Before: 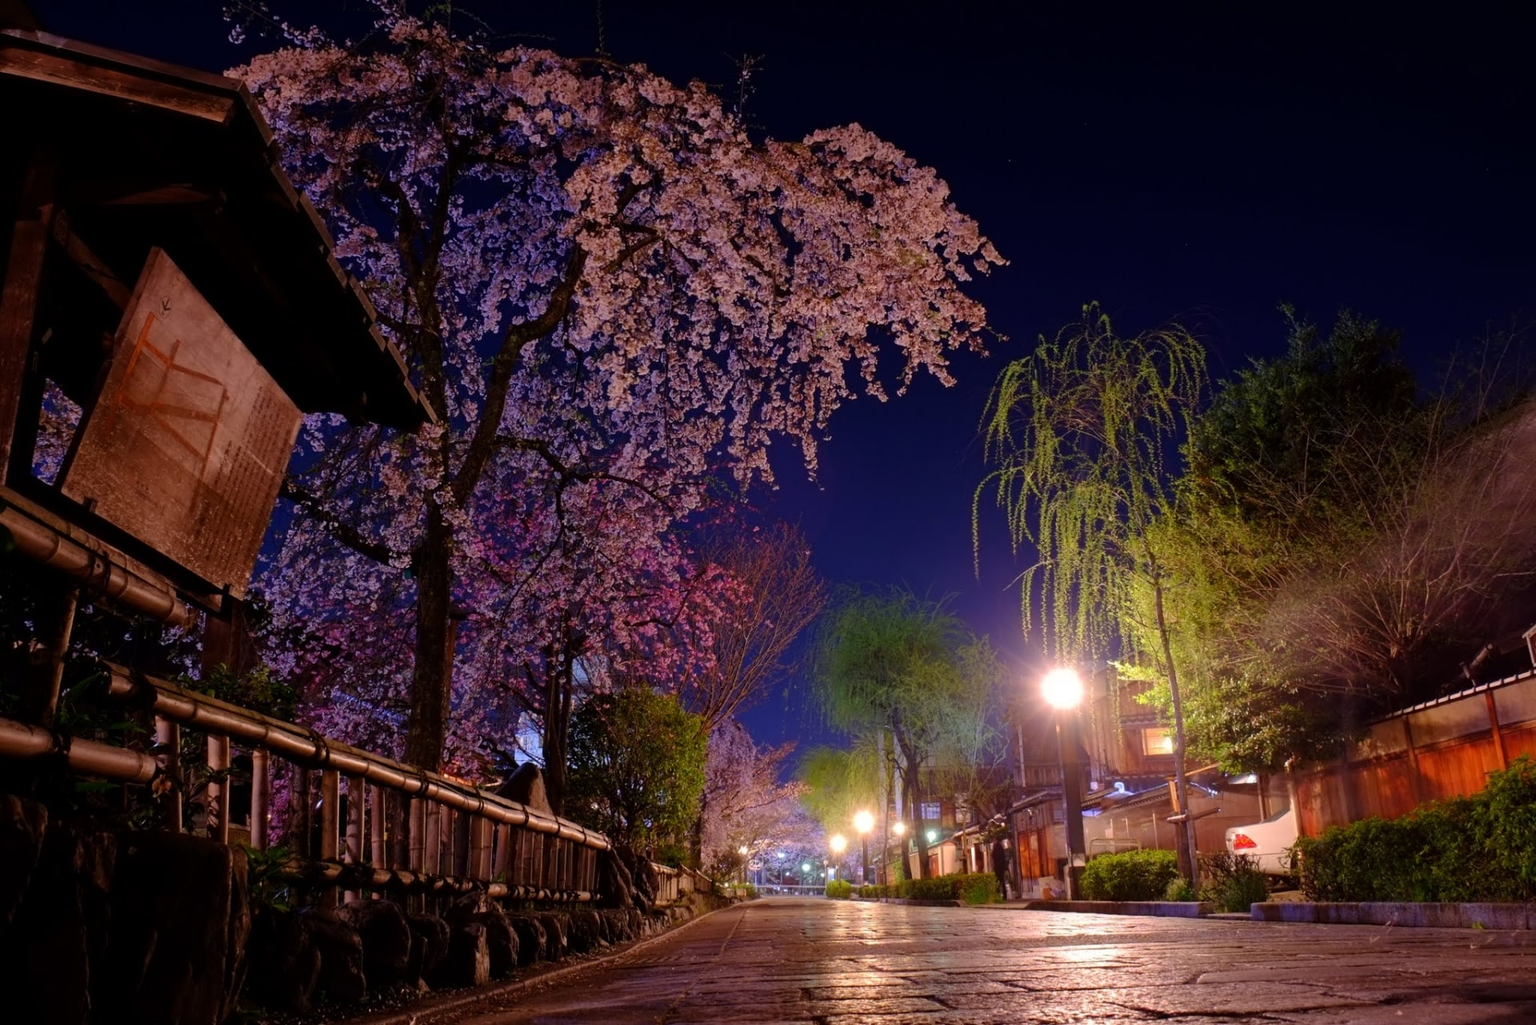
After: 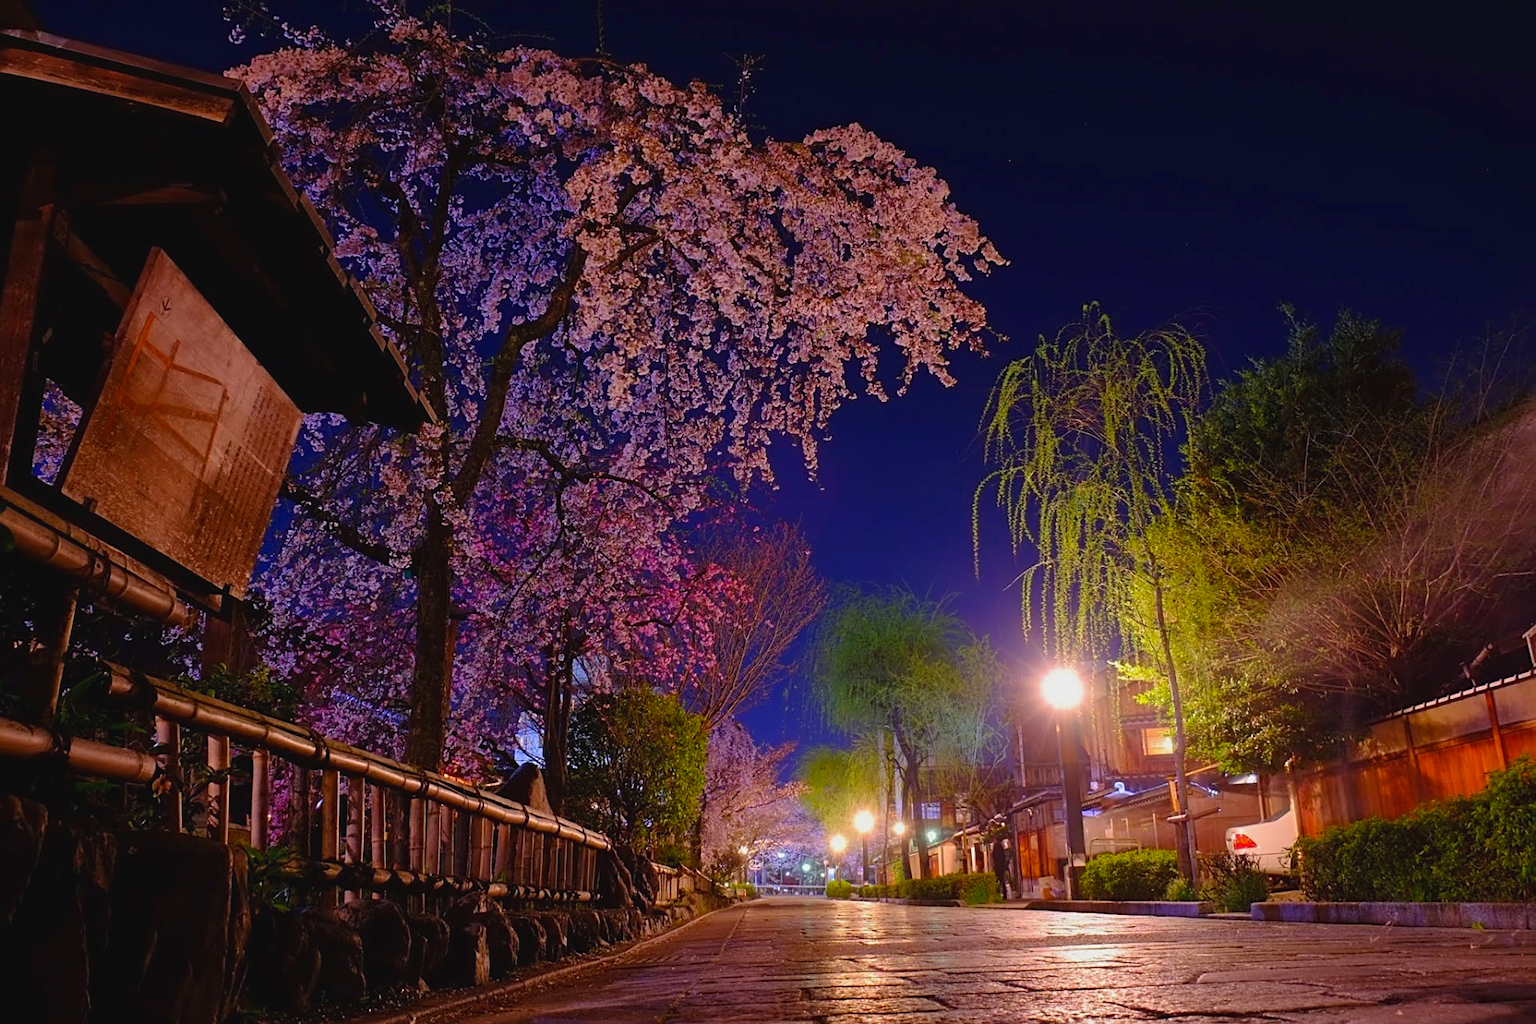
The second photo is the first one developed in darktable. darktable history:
sharpen: on, module defaults
color balance rgb: global offset › luminance 0.237%, linear chroma grading › global chroma 14.487%, perceptual saturation grading › global saturation 8.609%, contrast -10.392%
